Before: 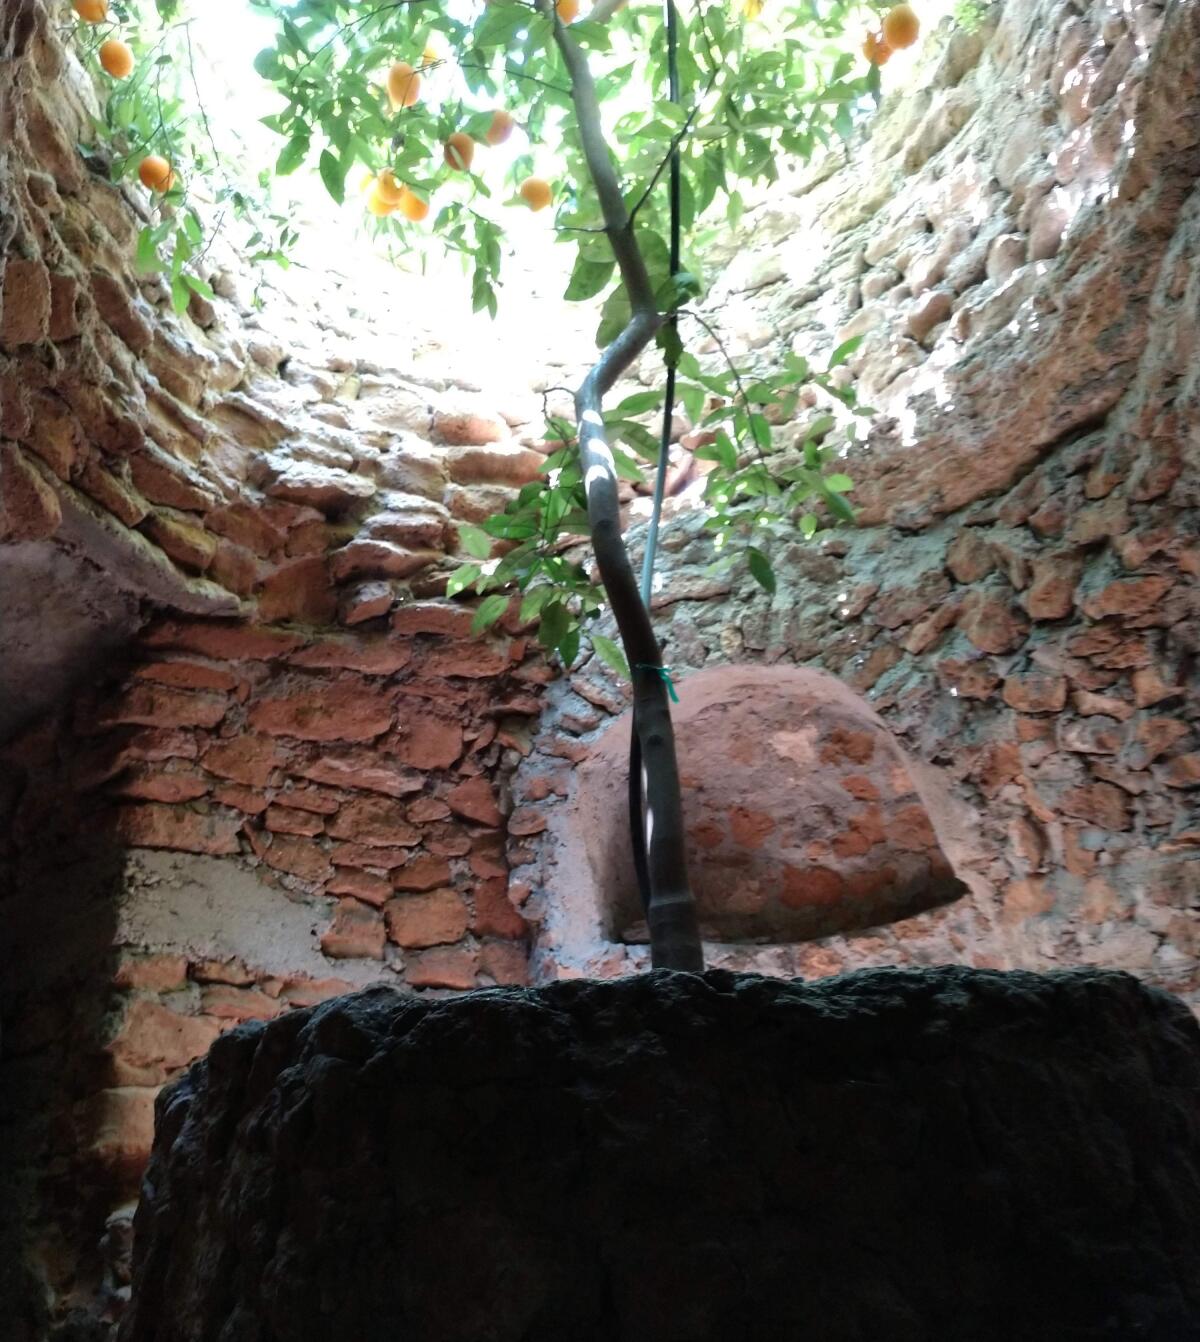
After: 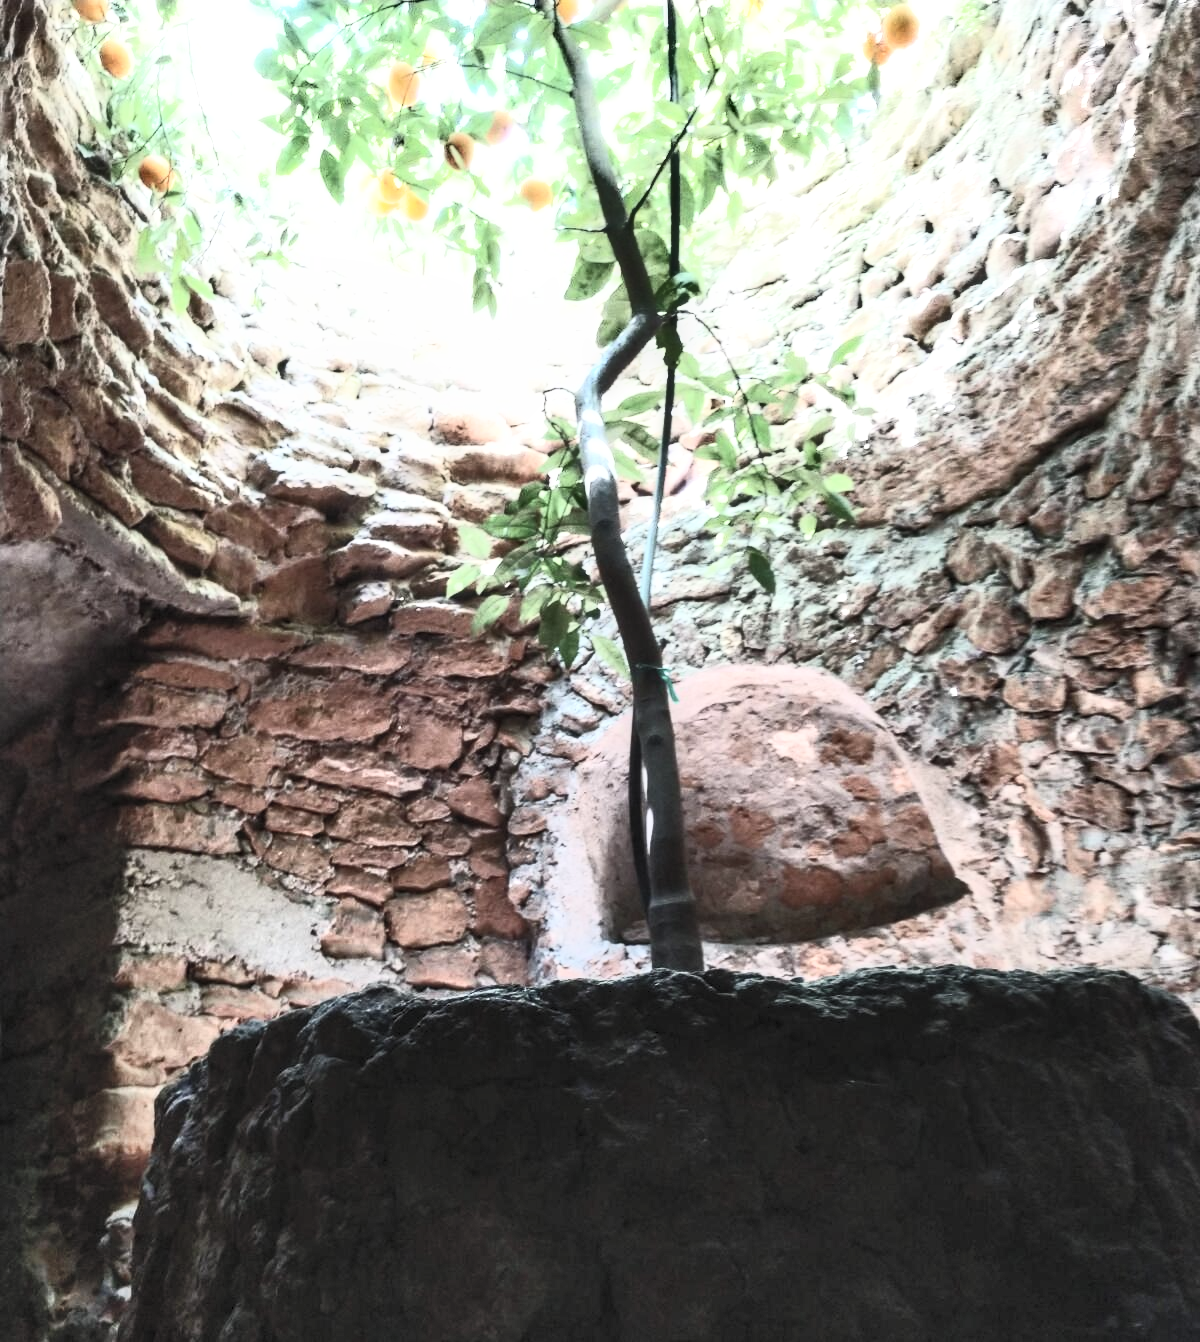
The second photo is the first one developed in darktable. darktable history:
local contrast: on, module defaults
contrast brightness saturation: contrast 0.57, brightness 0.57, saturation -0.34
shadows and highlights: low approximation 0.01, soften with gaussian
exposure: exposure 0.2 EV, compensate highlight preservation false
